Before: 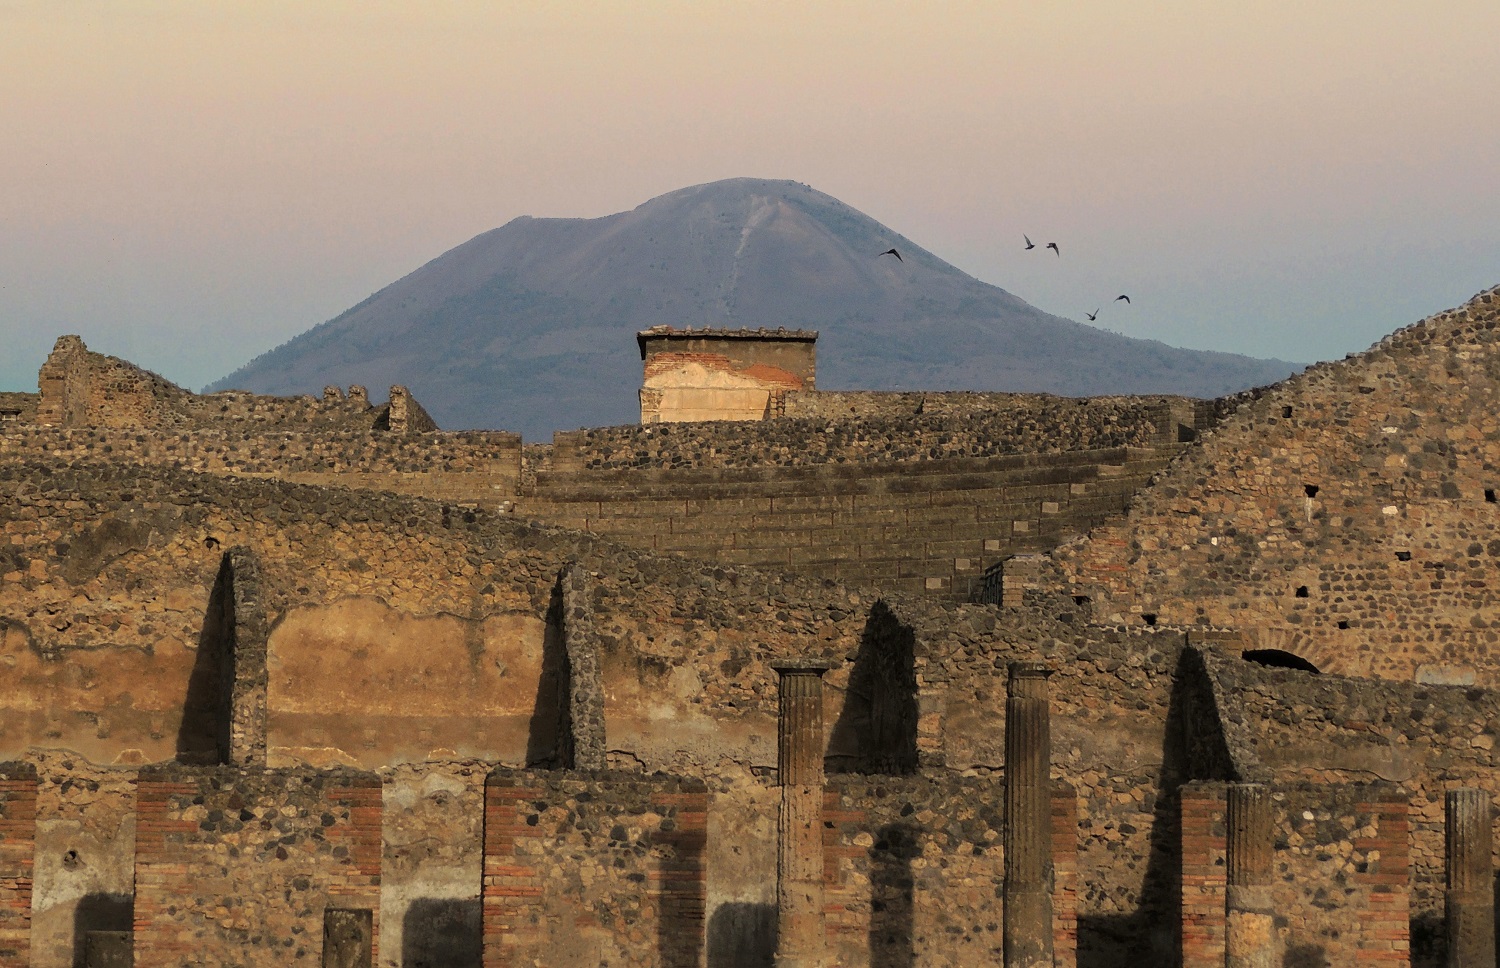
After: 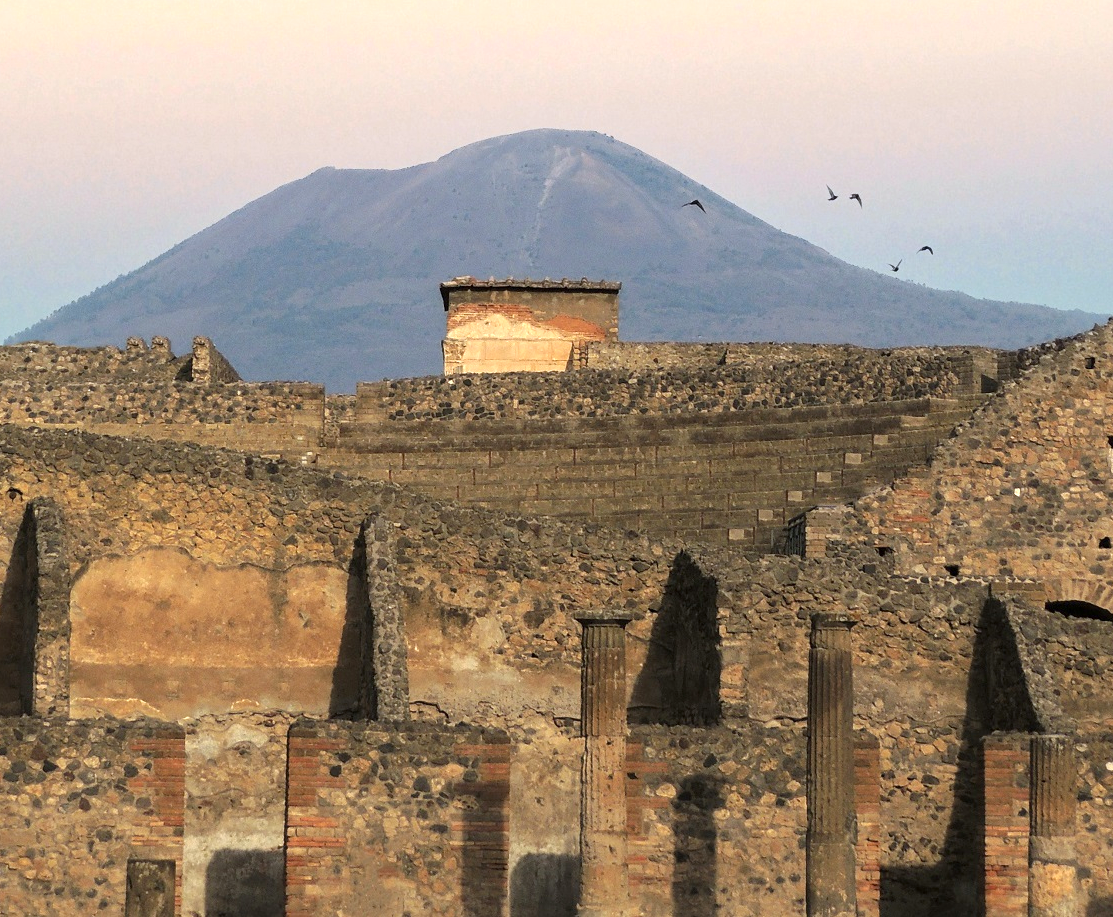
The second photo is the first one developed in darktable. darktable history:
exposure: exposure 0.74 EV, compensate highlight preservation false
white balance: red 0.976, blue 1.04
crop and rotate: left 13.15%, top 5.251%, right 12.609%
tone equalizer: on, module defaults
